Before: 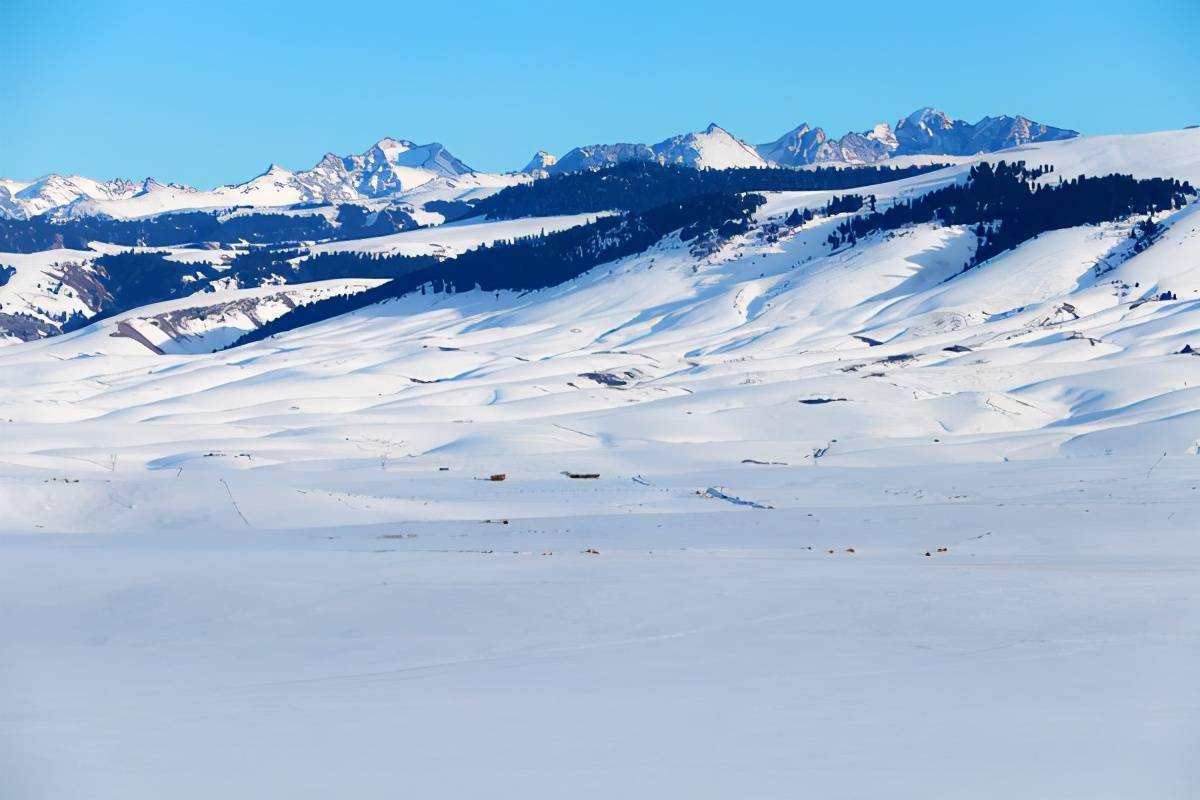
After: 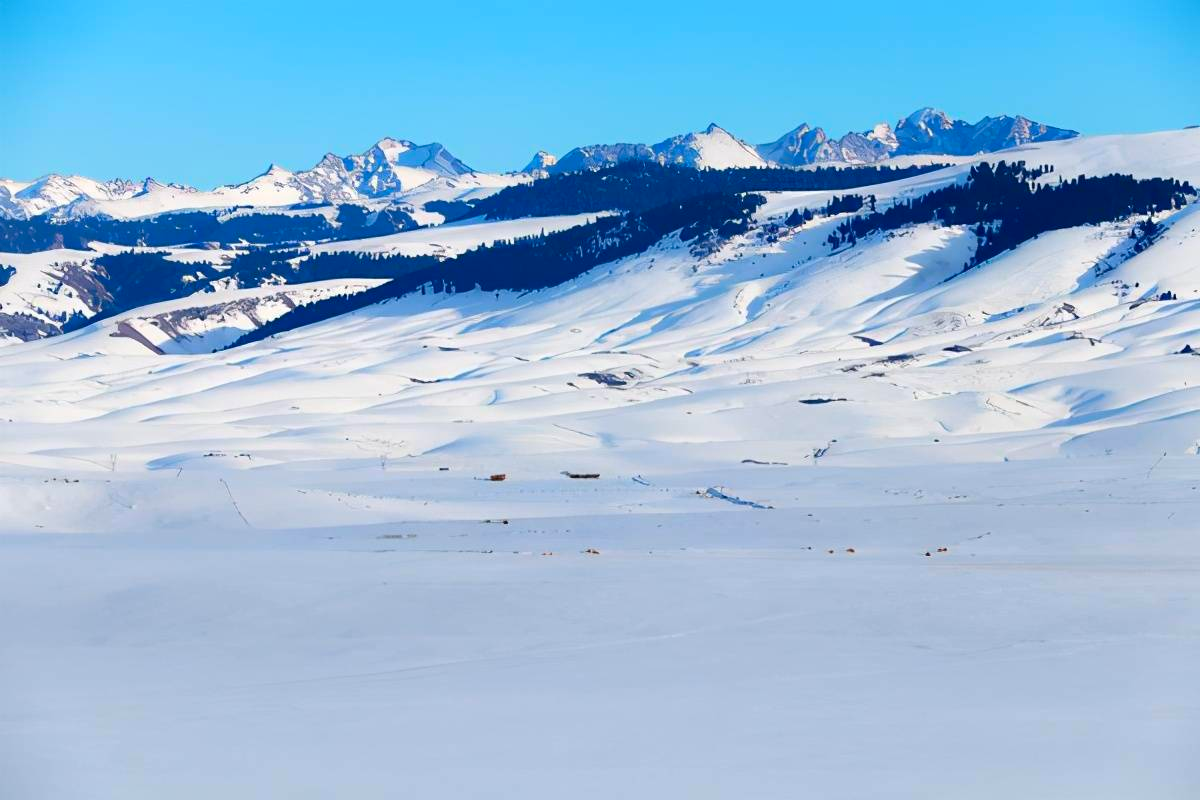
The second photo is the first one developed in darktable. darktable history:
exposure: compensate highlight preservation false
contrast brightness saturation: contrast 0.04, saturation 0.16
